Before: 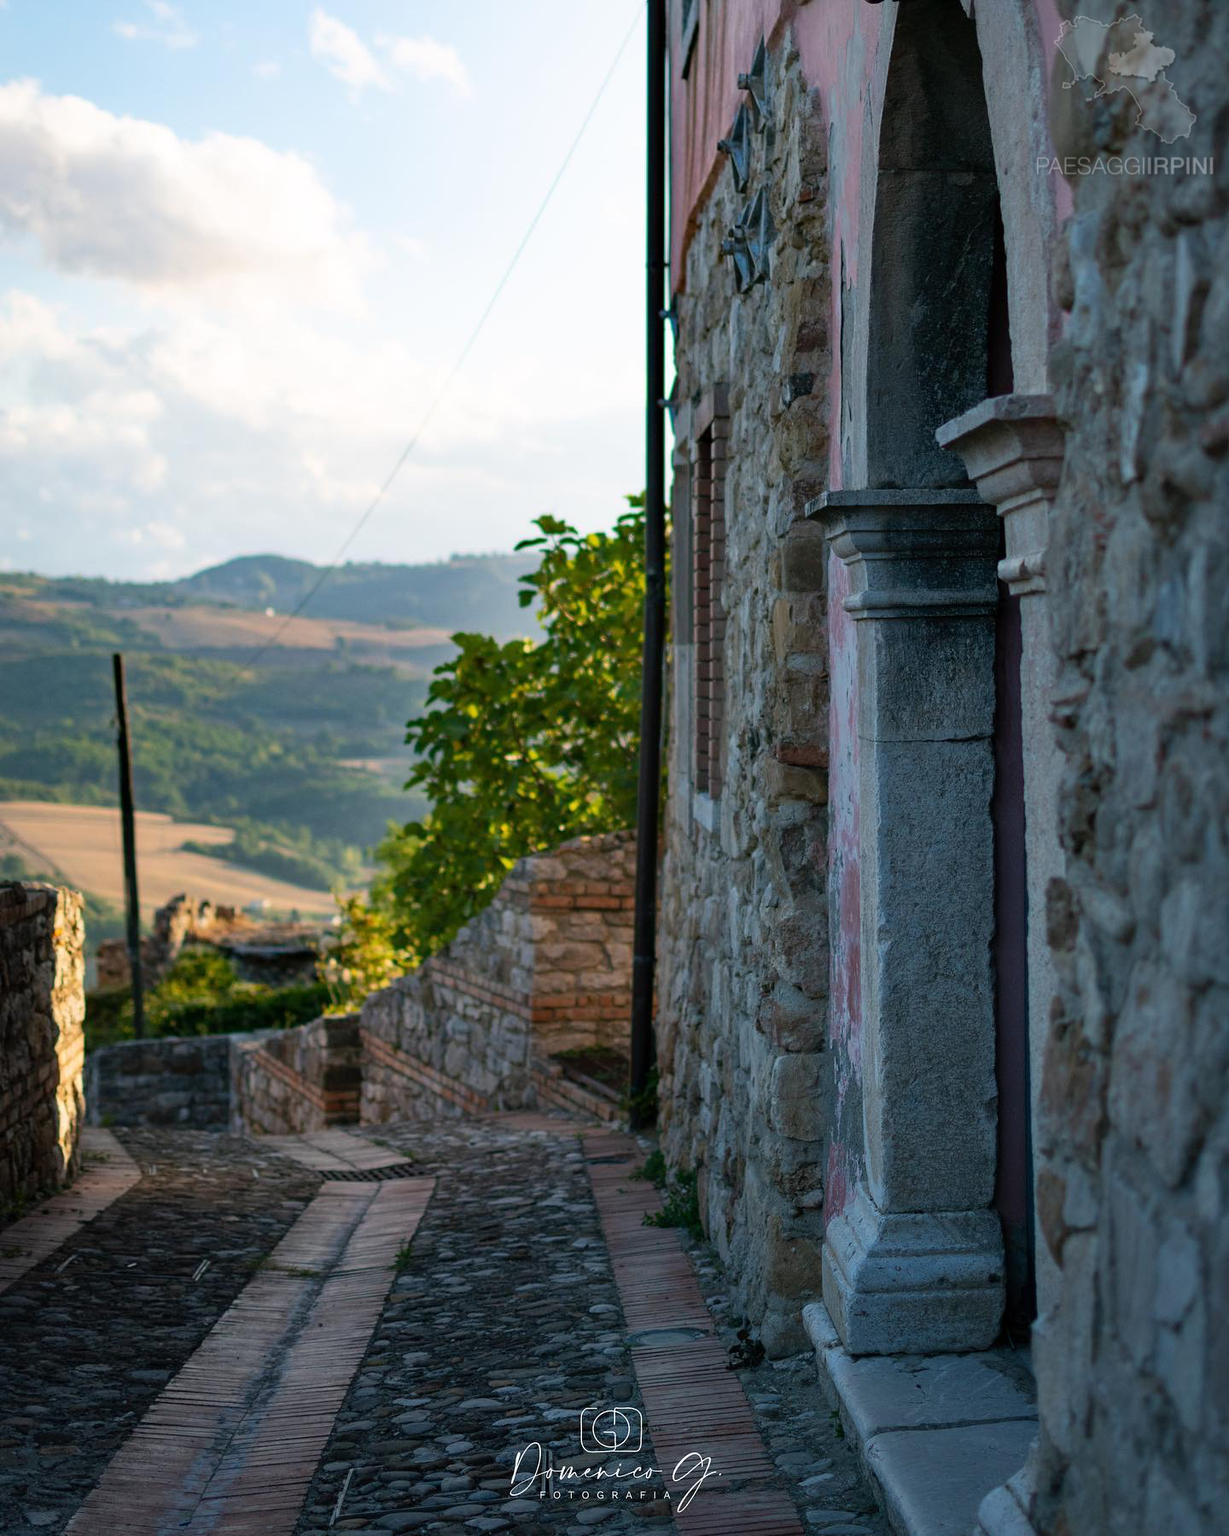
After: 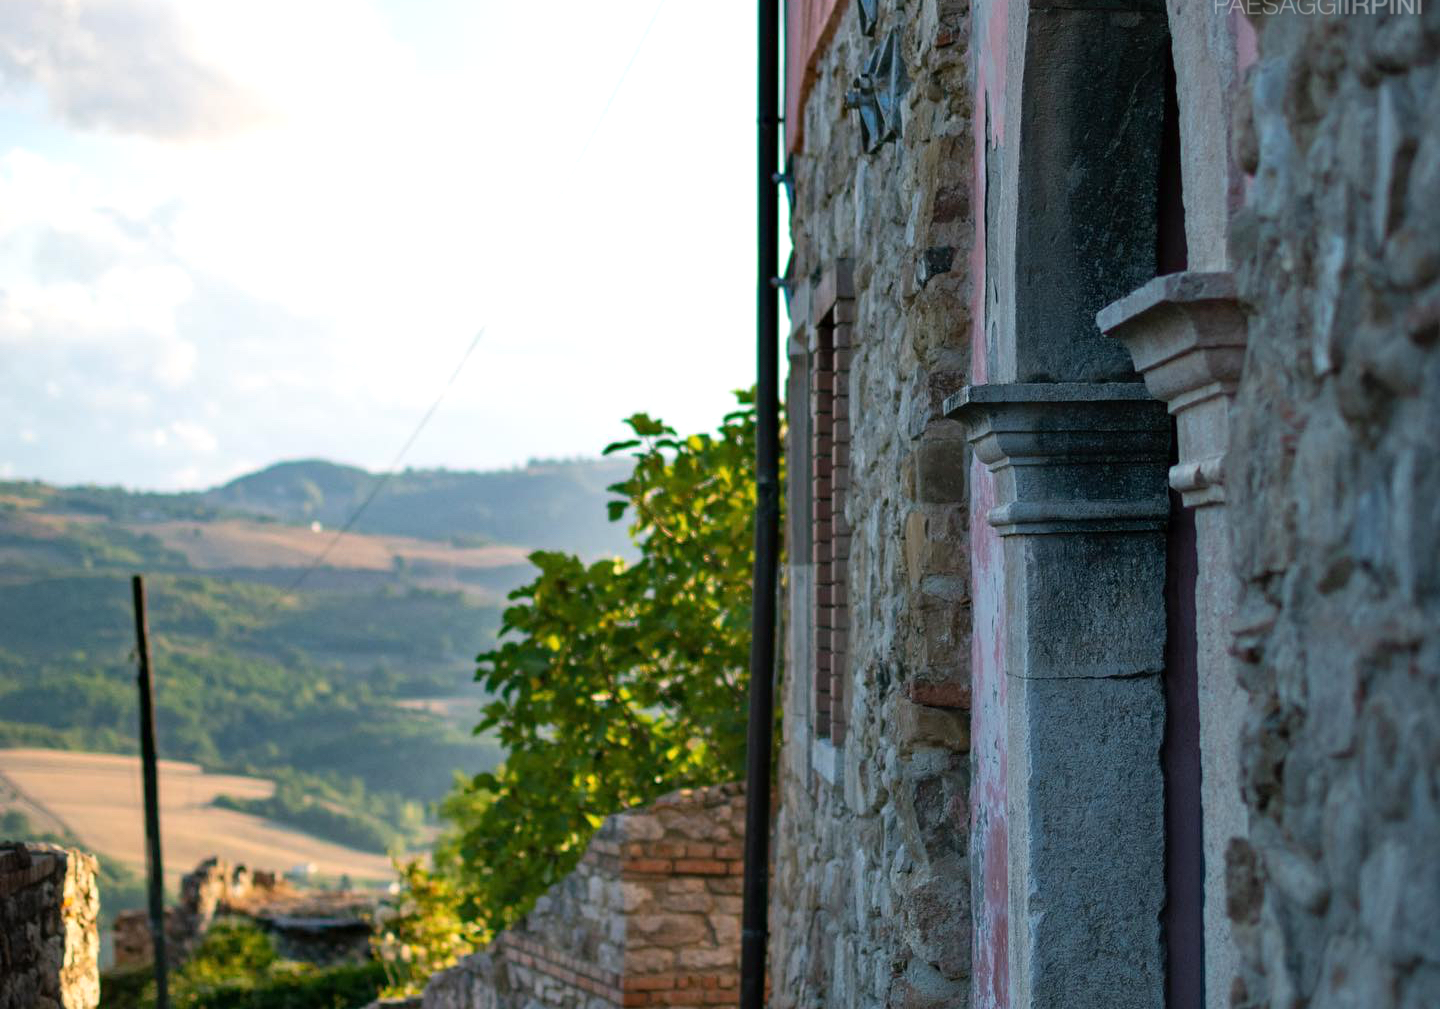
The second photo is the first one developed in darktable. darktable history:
exposure: exposure 0.258 EV, compensate highlight preservation false
crop and rotate: top 10.605%, bottom 33.274%
